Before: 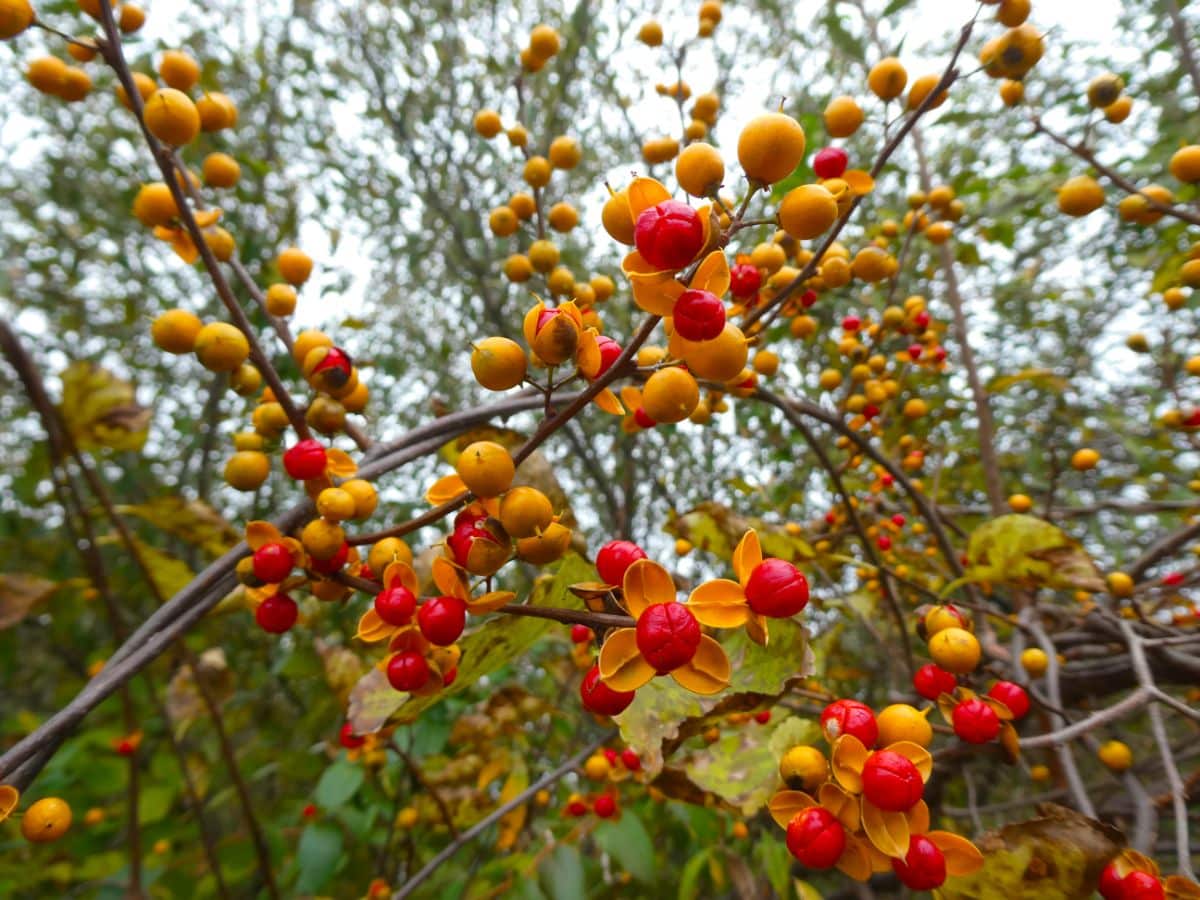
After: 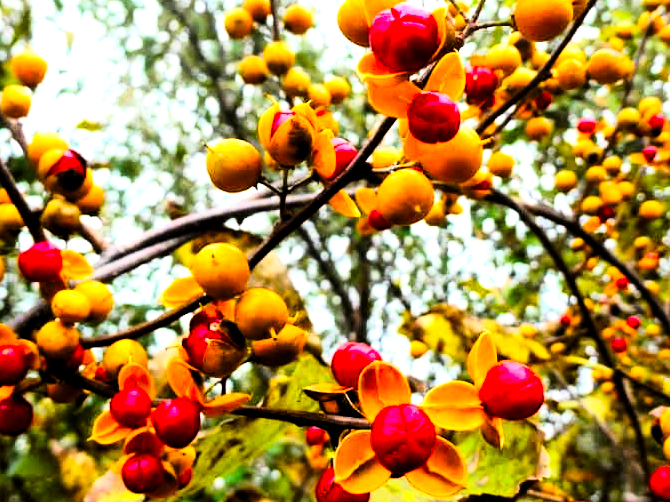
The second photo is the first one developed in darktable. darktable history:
contrast brightness saturation: contrast 0.16, saturation 0.32
crop and rotate: left 22.13%, top 22.054%, right 22.026%, bottom 22.102%
exposure: black level correction 0.011, exposure 1.088 EV, compensate exposure bias true, compensate highlight preservation false
tone curve: curves: ch0 [(0, 0) (0.078, 0) (0.241, 0.056) (0.59, 0.574) (0.802, 0.868) (1, 1)], color space Lab, linked channels, preserve colors none
